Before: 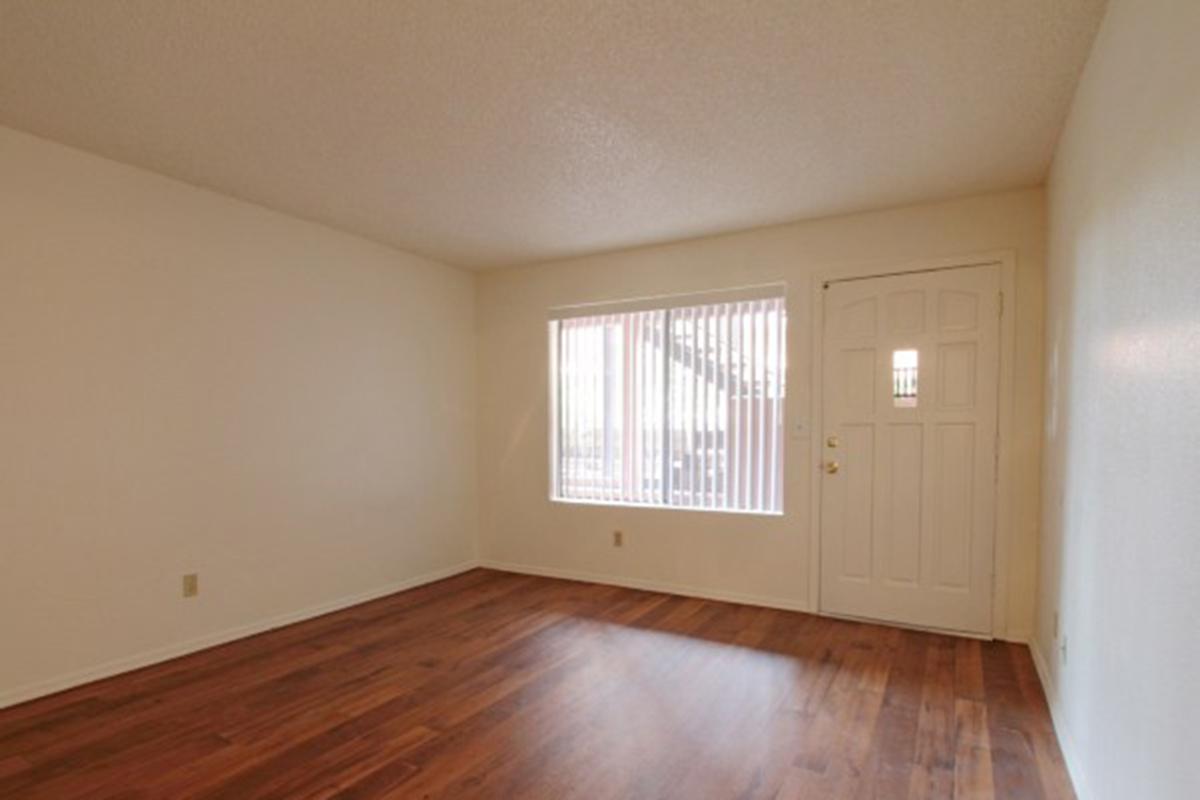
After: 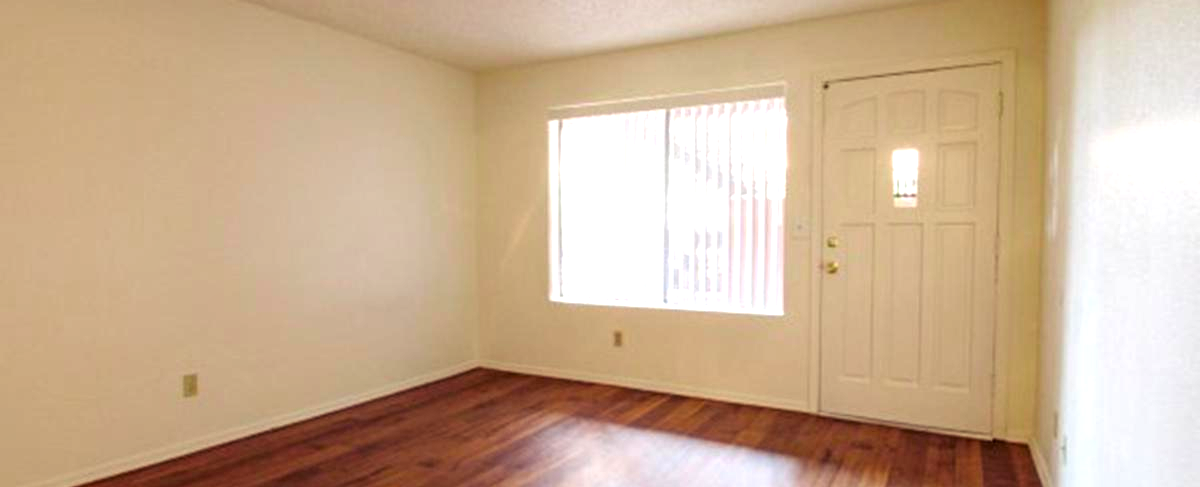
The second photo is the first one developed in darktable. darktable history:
crop and rotate: top 25.074%, bottom 14.042%
tone equalizer: -8 EV -0.775 EV, -7 EV -0.679 EV, -6 EV -0.58 EV, -5 EV -0.412 EV, -3 EV 0.384 EV, -2 EV 0.6 EV, -1 EV 0.688 EV, +0 EV 0.752 EV, mask exposure compensation -0.486 EV
color zones: curves: ch2 [(0, 0.5) (0.143, 0.517) (0.286, 0.571) (0.429, 0.522) (0.571, 0.5) (0.714, 0.5) (0.857, 0.5) (1, 0.5)]
local contrast: on, module defaults
color balance rgb: shadows lift › luminance -21.631%, shadows lift › chroma 8.786%, shadows lift › hue 285.32°, perceptual saturation grading › global saturation 19.422%, global vibrance 5.431%
